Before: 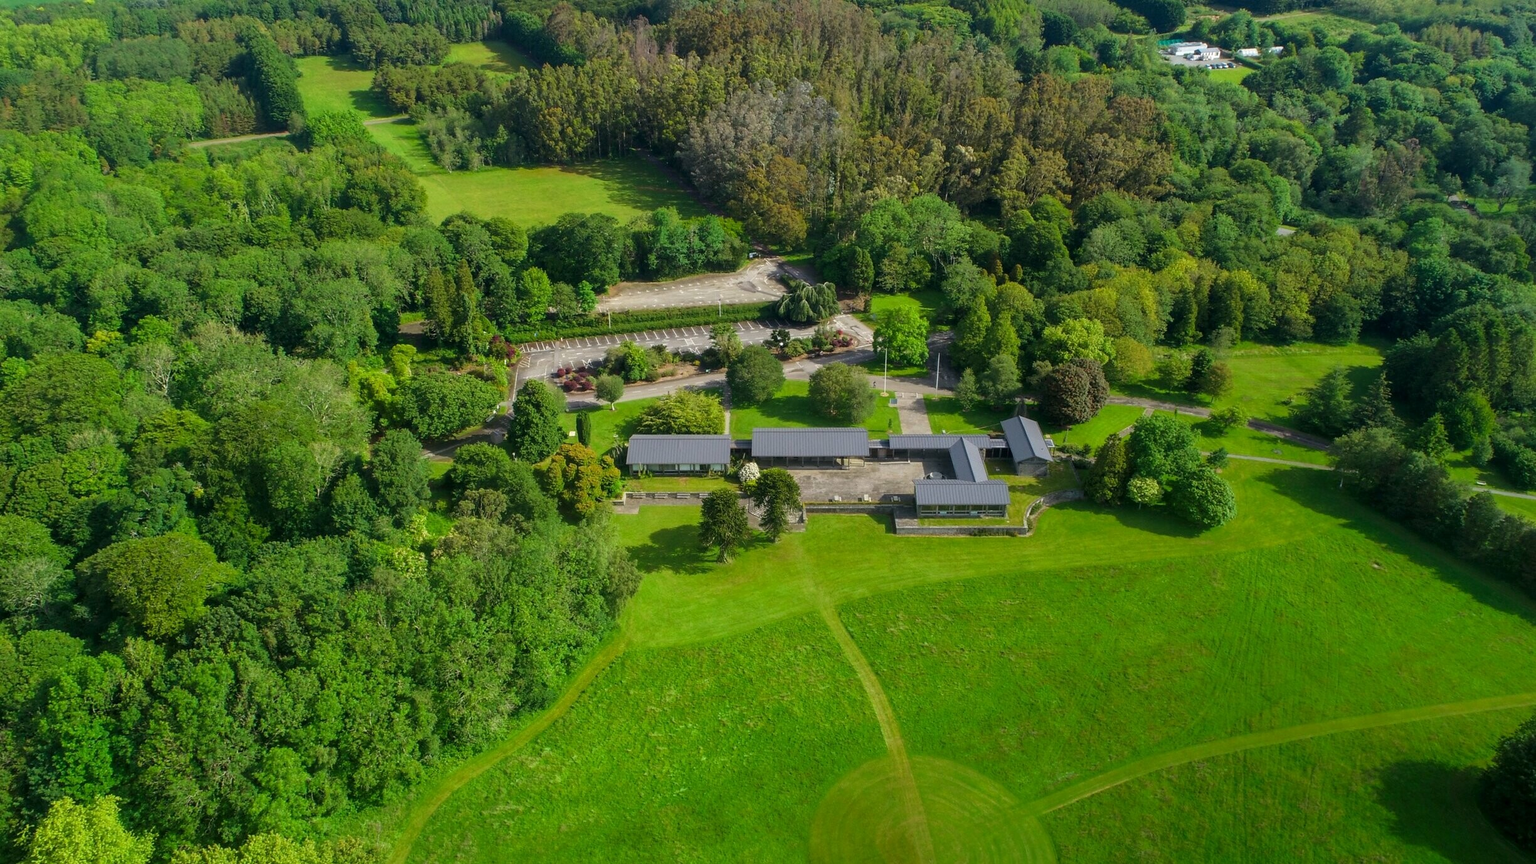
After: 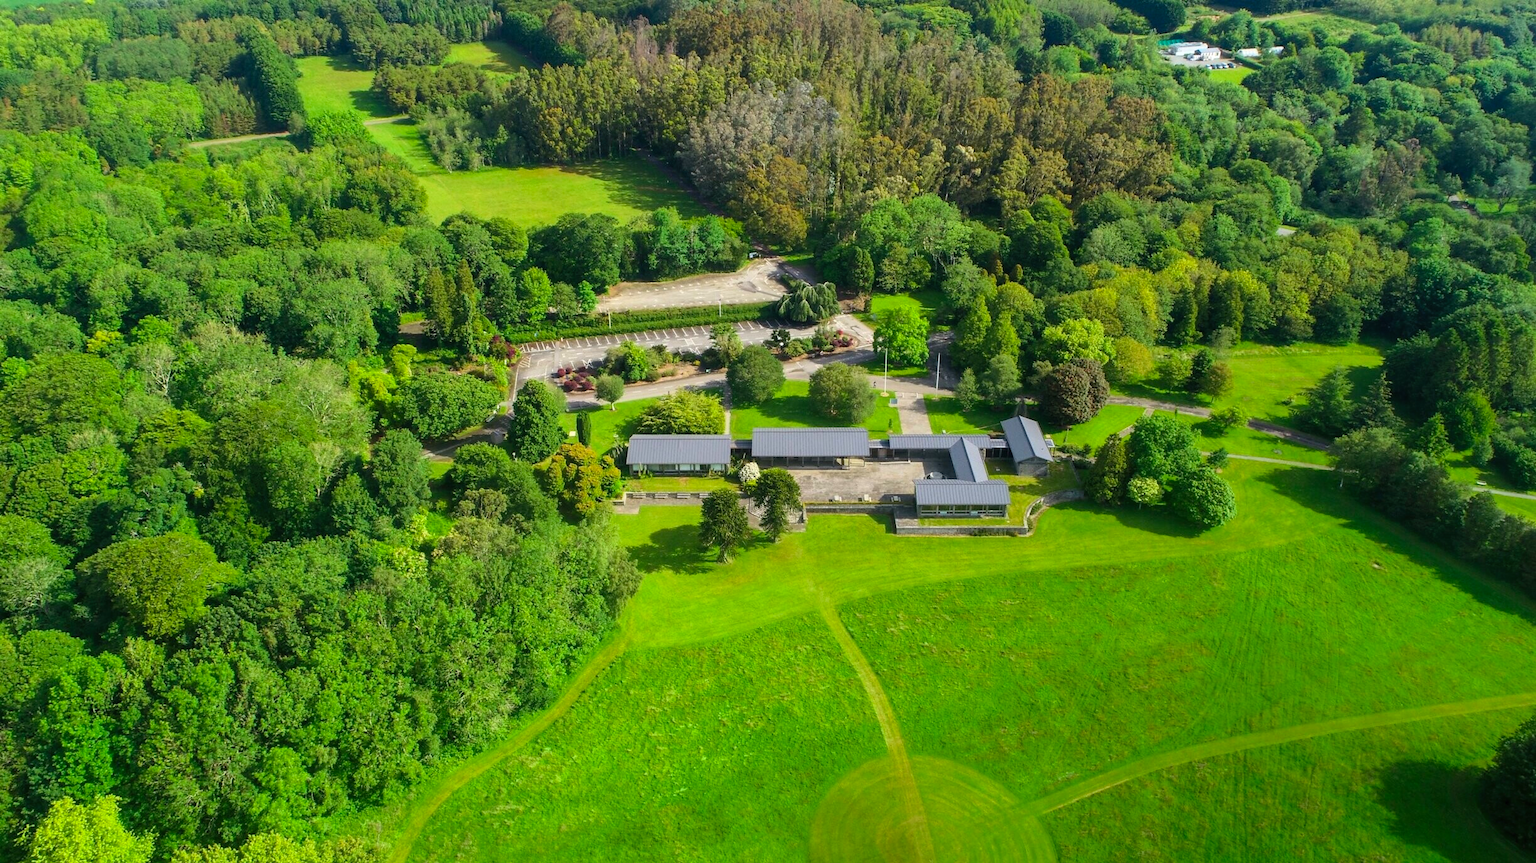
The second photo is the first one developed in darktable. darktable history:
contrast brightness saturation: contrast 0.197, brightness 0.158, saturation 0.225
